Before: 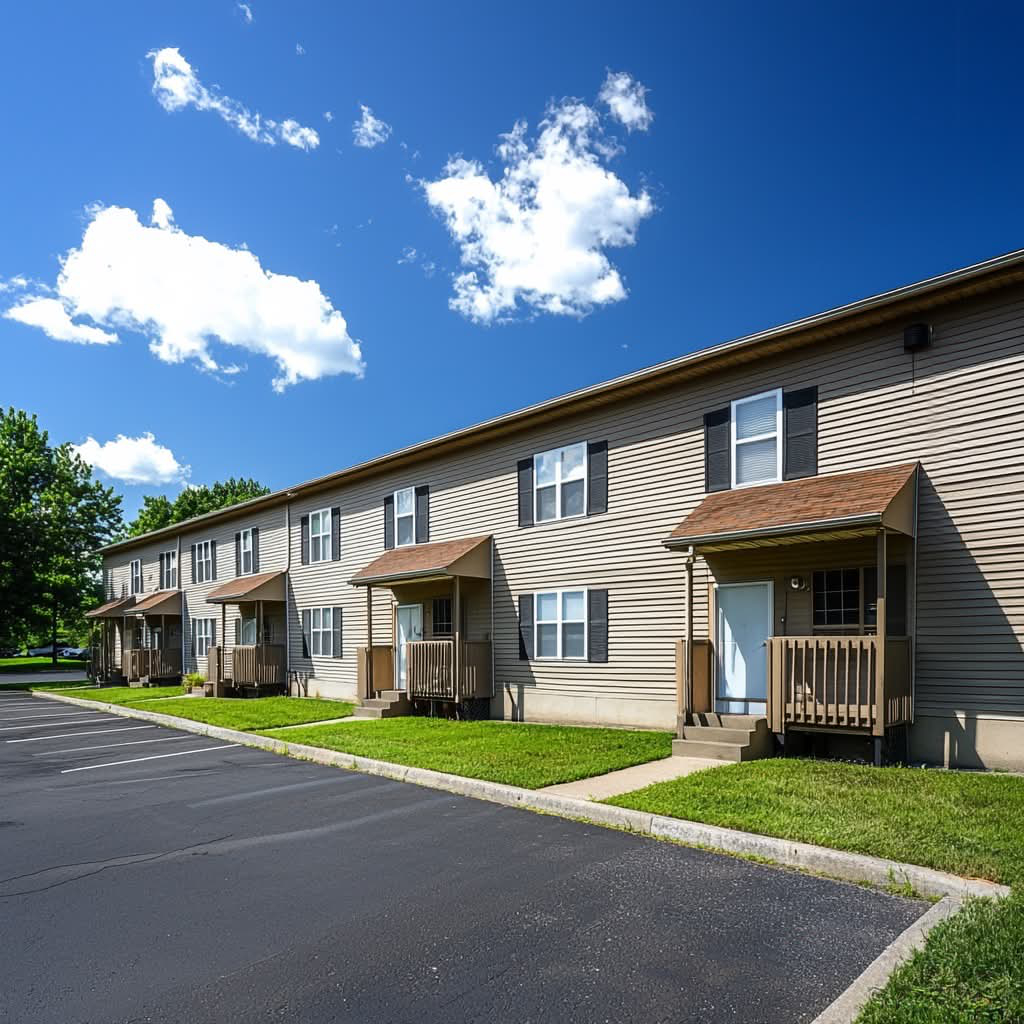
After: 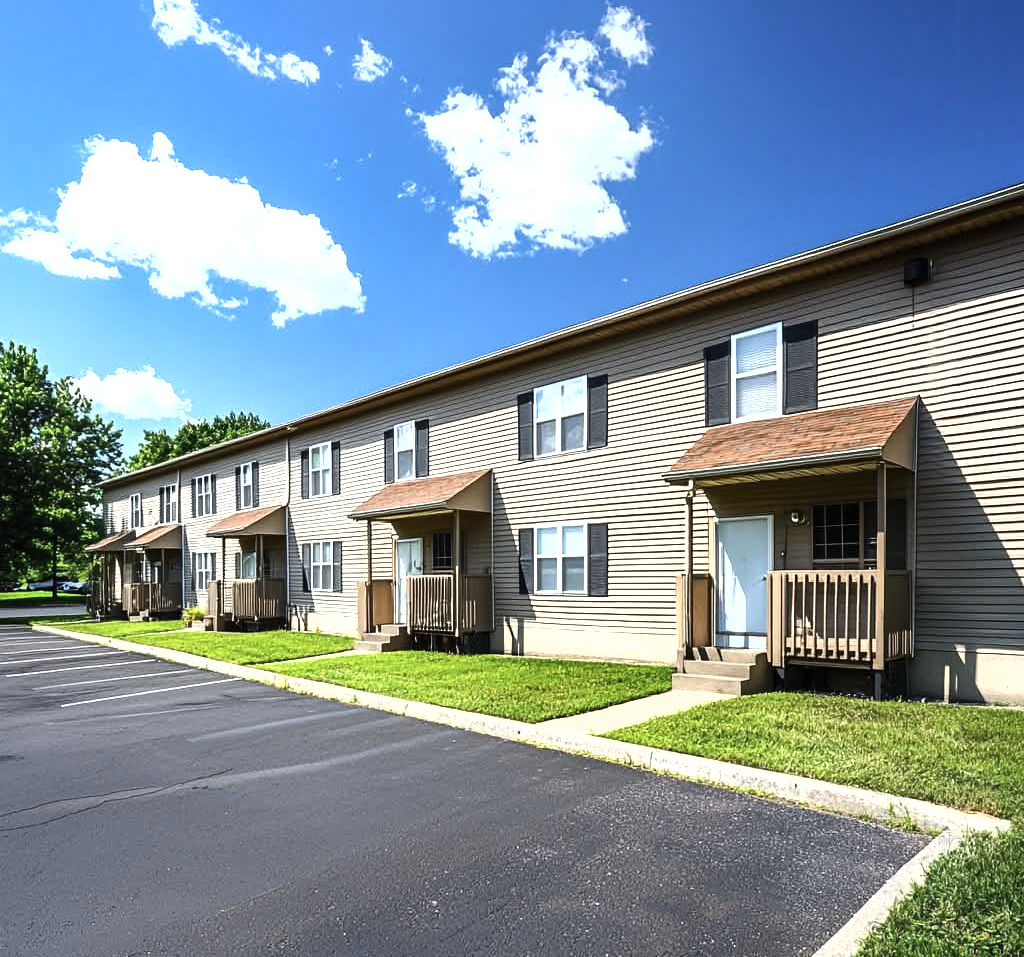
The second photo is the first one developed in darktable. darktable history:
crop and rotate: top 6.499%
color correction: highlights b* -0.06, saturation 0.845
tone equalizer: -8 EV -0.393 EV, -7 EV -0.413 EV, -6 EV -0.345 EV, -5 EV -0.201 EV, -3 EV 0.219 EV, -2 EV 0.338 EV, -1 EV 0.368 EV, +0 EV 0.386 EV, edges refinement/feathering 500, mask exposure compensation -1.57 EV, preserve details no
shadows and highlights: soften with gaussian
exposure: black level correction 0, exposure 0.697 EV, compensate highlight preservation false
